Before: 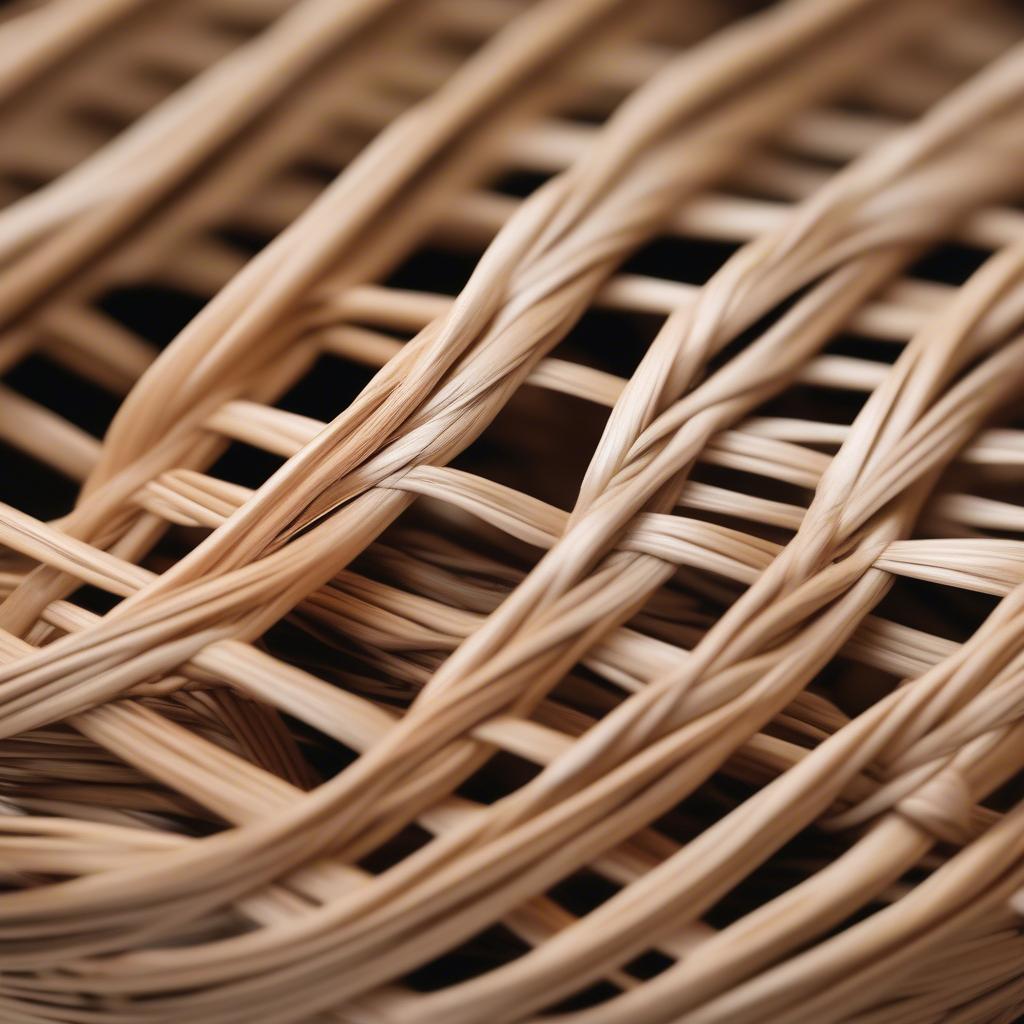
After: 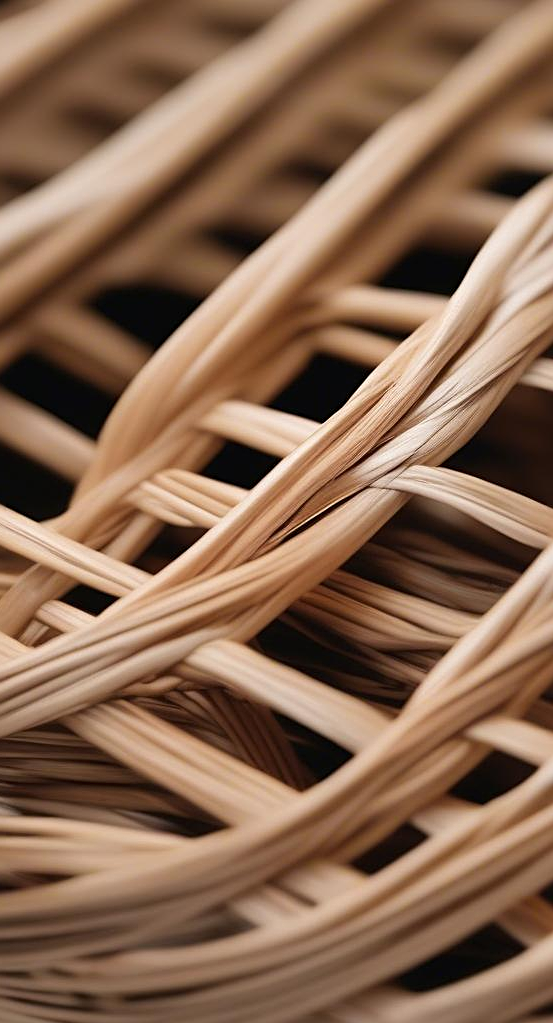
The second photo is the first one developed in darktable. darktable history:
sharpen: radius 2.157, amount 0.381, threshold 0.128
crop: left 0.649%, right 45.338%, bottom 0.089%
